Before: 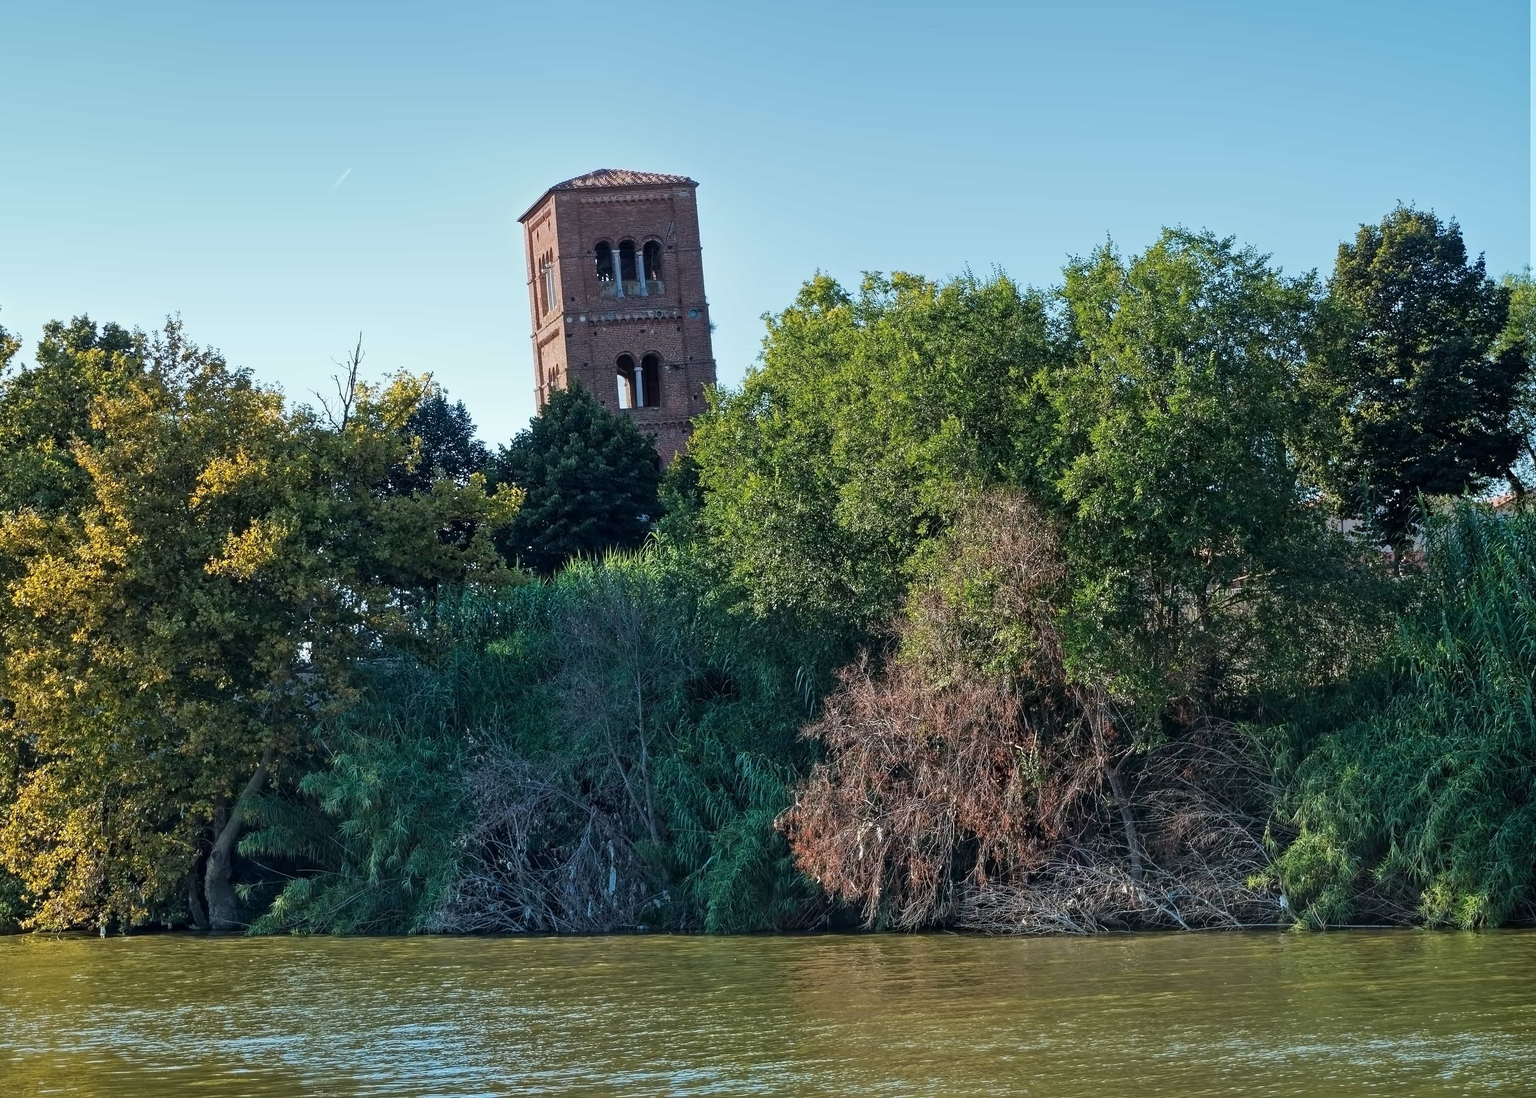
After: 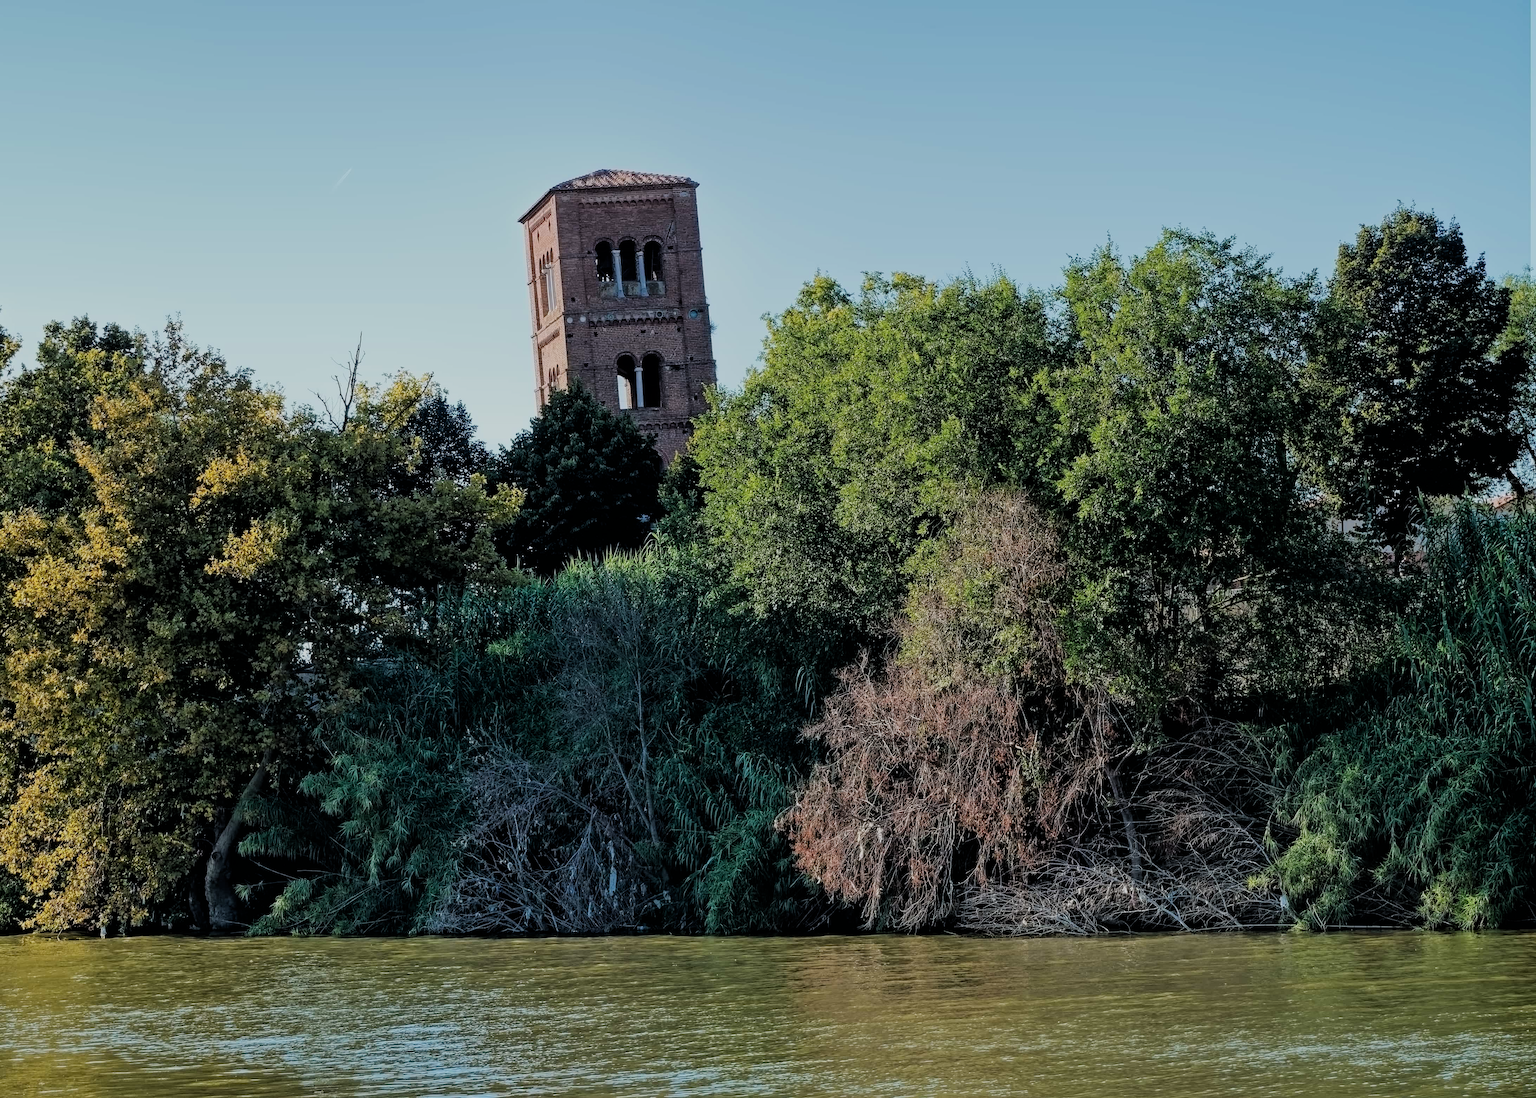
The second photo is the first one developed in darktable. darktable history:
filmic rgb: black relative exposure -4.56 EV, white relative exposure 4.79 EV, hardness 2.35, latitude 35.17%, contrast 1.044, highlights saturation mix 1.33%, shadows ↔ highlights balance 1.27%
